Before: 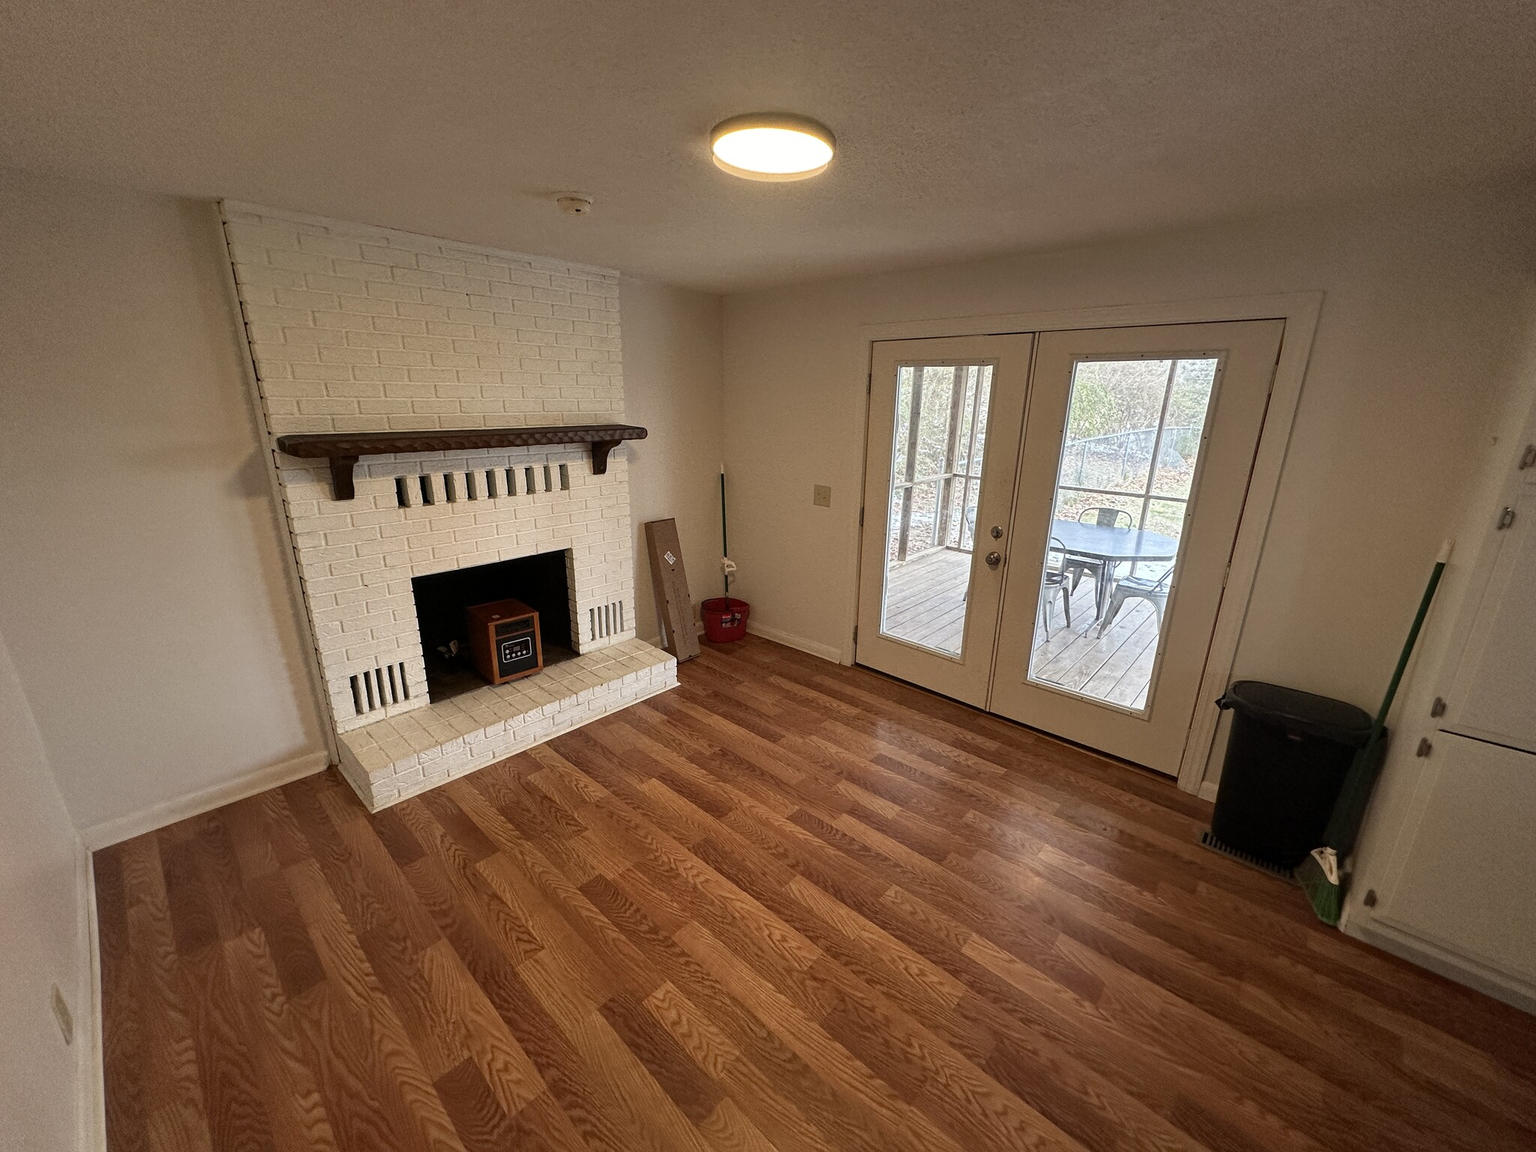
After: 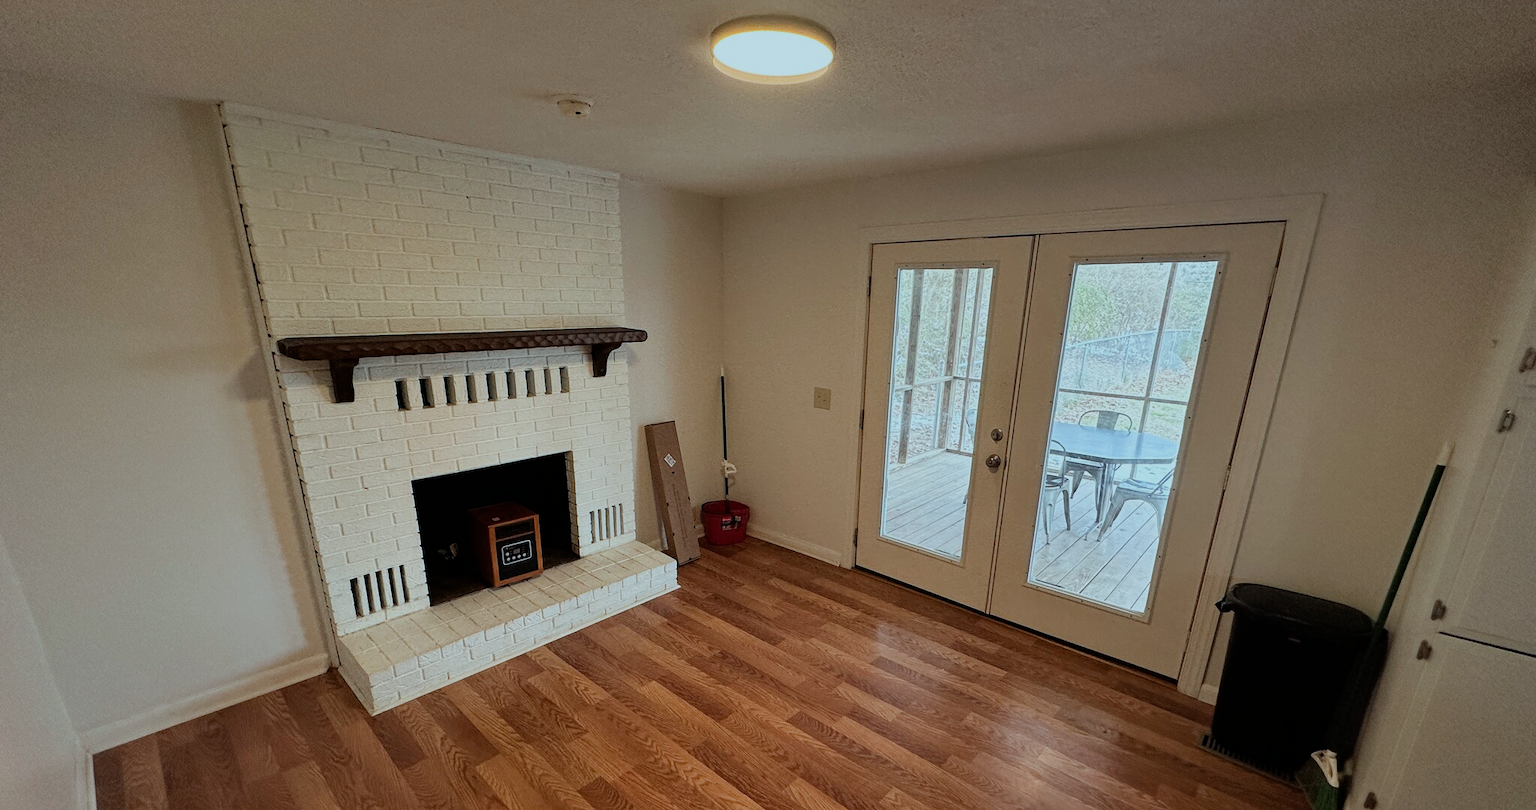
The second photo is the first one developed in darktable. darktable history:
color correction: highlights a* -10.18, highlights b* -10.55
crop and rotate: top 8.509%, bottom 21.063%
filmic rgb: black relative exposure -7.65 EV, white relative exposure 4.56 EV, hardness 3.61
